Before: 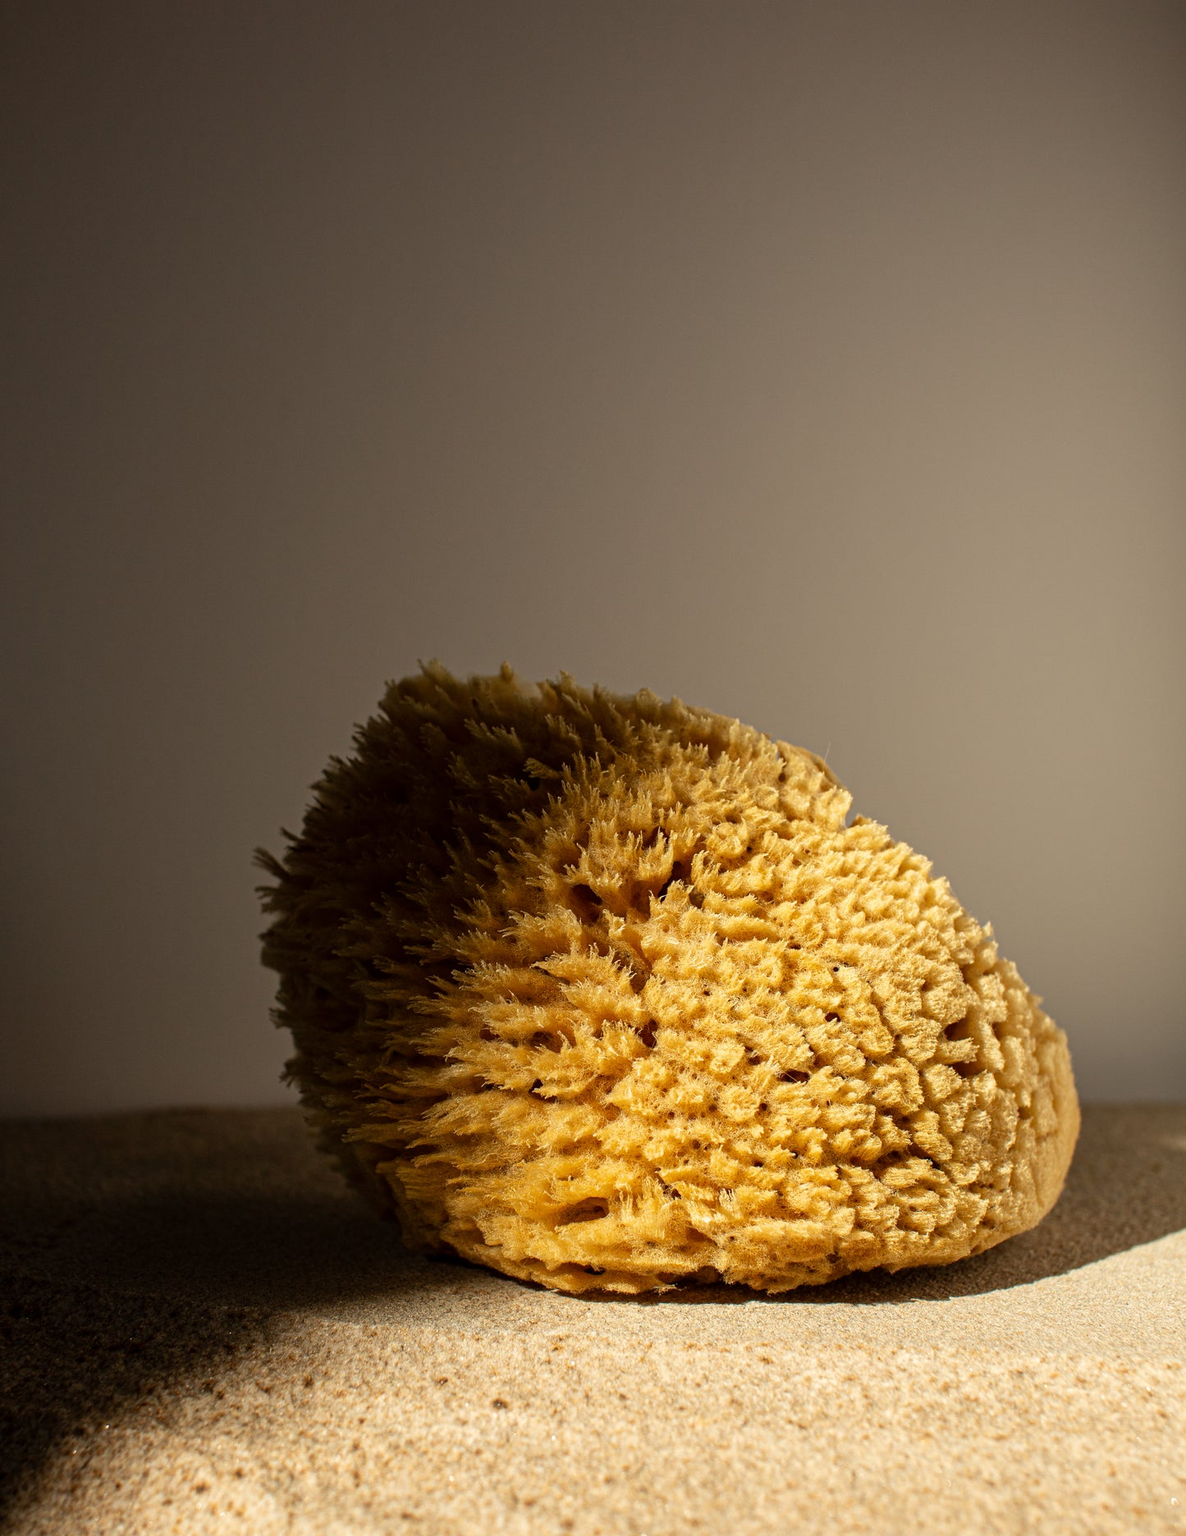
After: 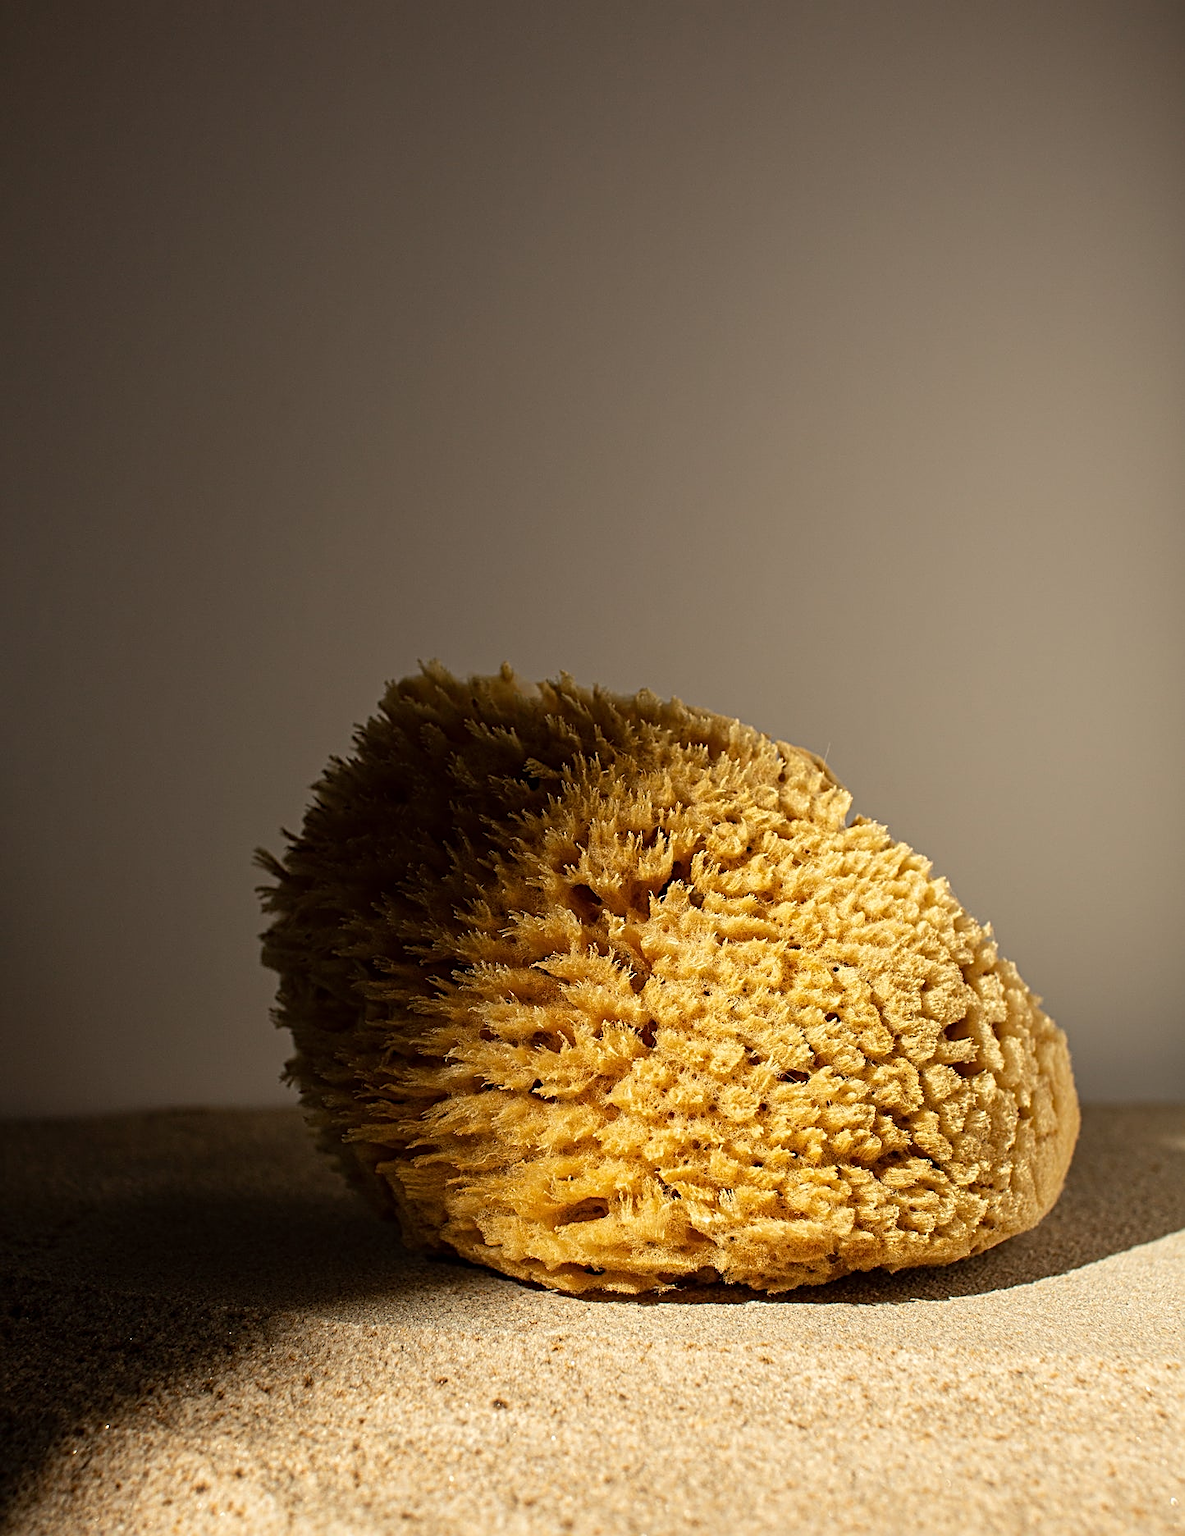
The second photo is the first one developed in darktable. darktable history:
sharpen: radius 2.531, amount 0.618
